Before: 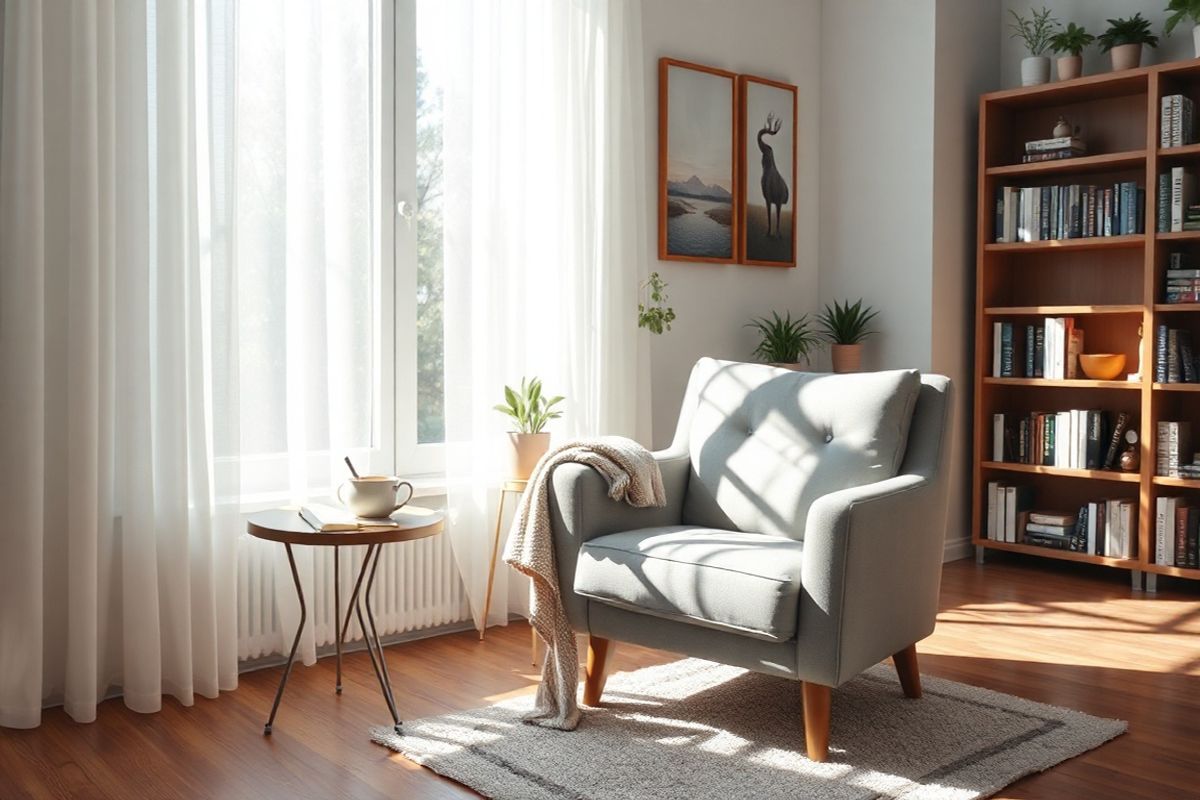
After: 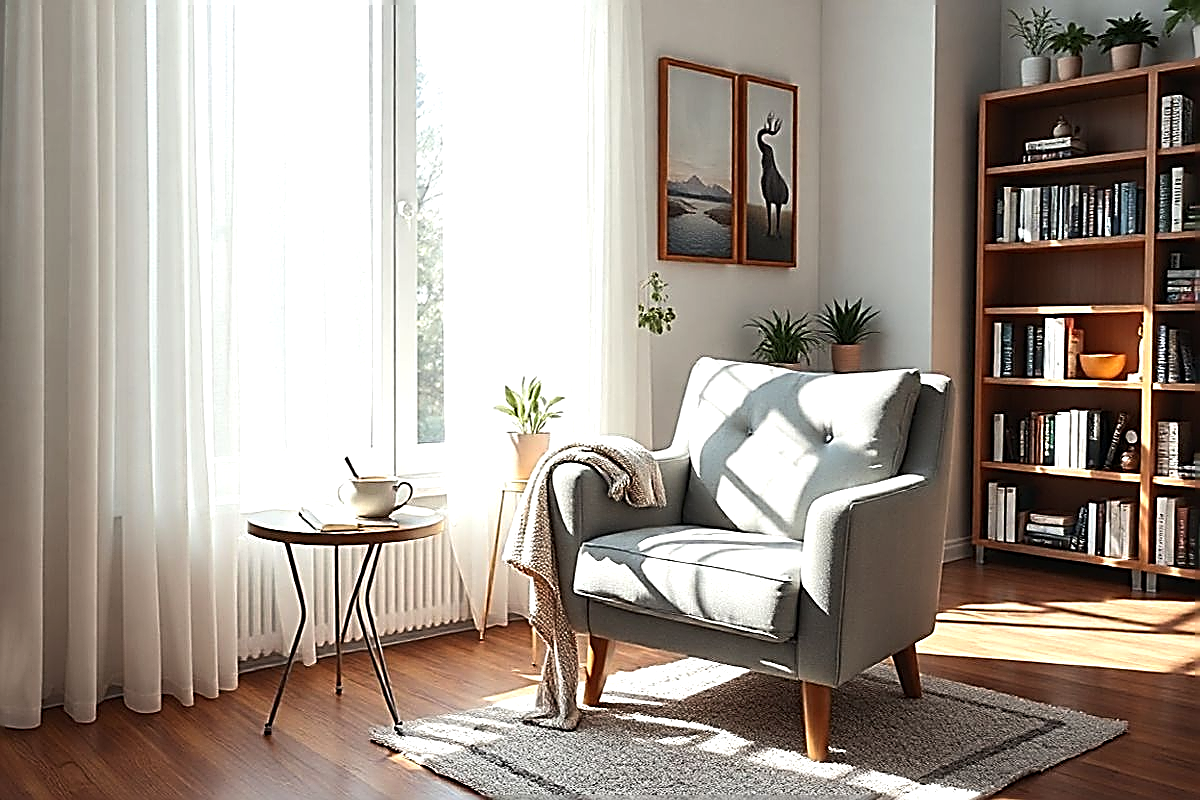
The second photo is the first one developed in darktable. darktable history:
sharpen: amount 1.993
tone equalizer: -8 EV -0.444 EV, -7 EV -0.388 EV, -6 EV -0.295 EV, -5 EV -0.202 EV, -3 EV 0.198 EV, -2 EV 0.352 EV, -1 EV 0.381 EV, +0 EV 0.412 EV, edges refinement/feathering 500, mask exposure compensation -1.57 EV, preserve details no
